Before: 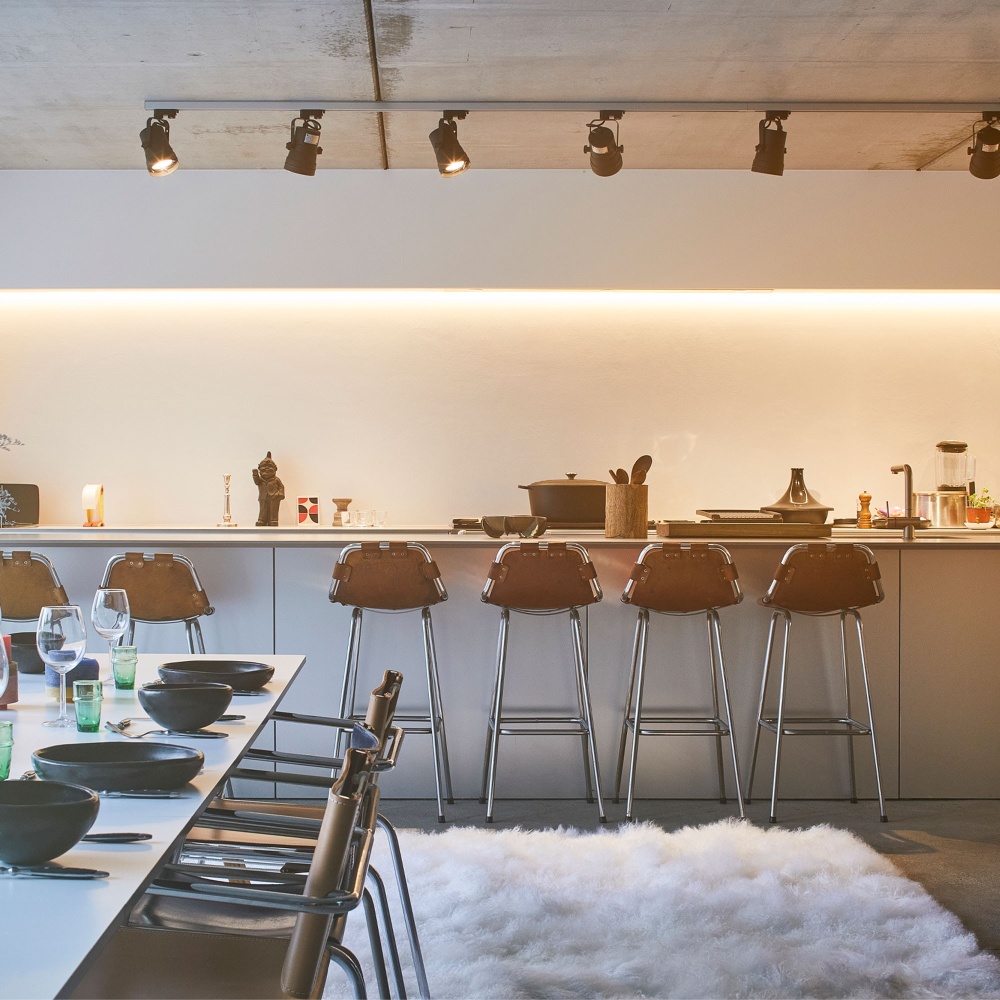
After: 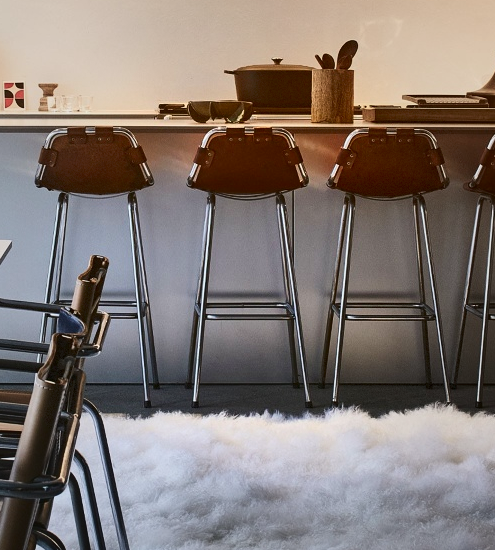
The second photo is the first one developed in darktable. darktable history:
crop: left 29.42%, top 41.502%, right 21.028%, bottom 3.496%
vignetting: fall-off start 48.12%, brightness -0.193, saturation -0.291, center (-0.032, -0.044), automatic ratio true, width/height ratio 1.29, dithering 8-bit output
contrast brightness saturation: contrast 0.222, brightness -0.181, saturation 0.24
